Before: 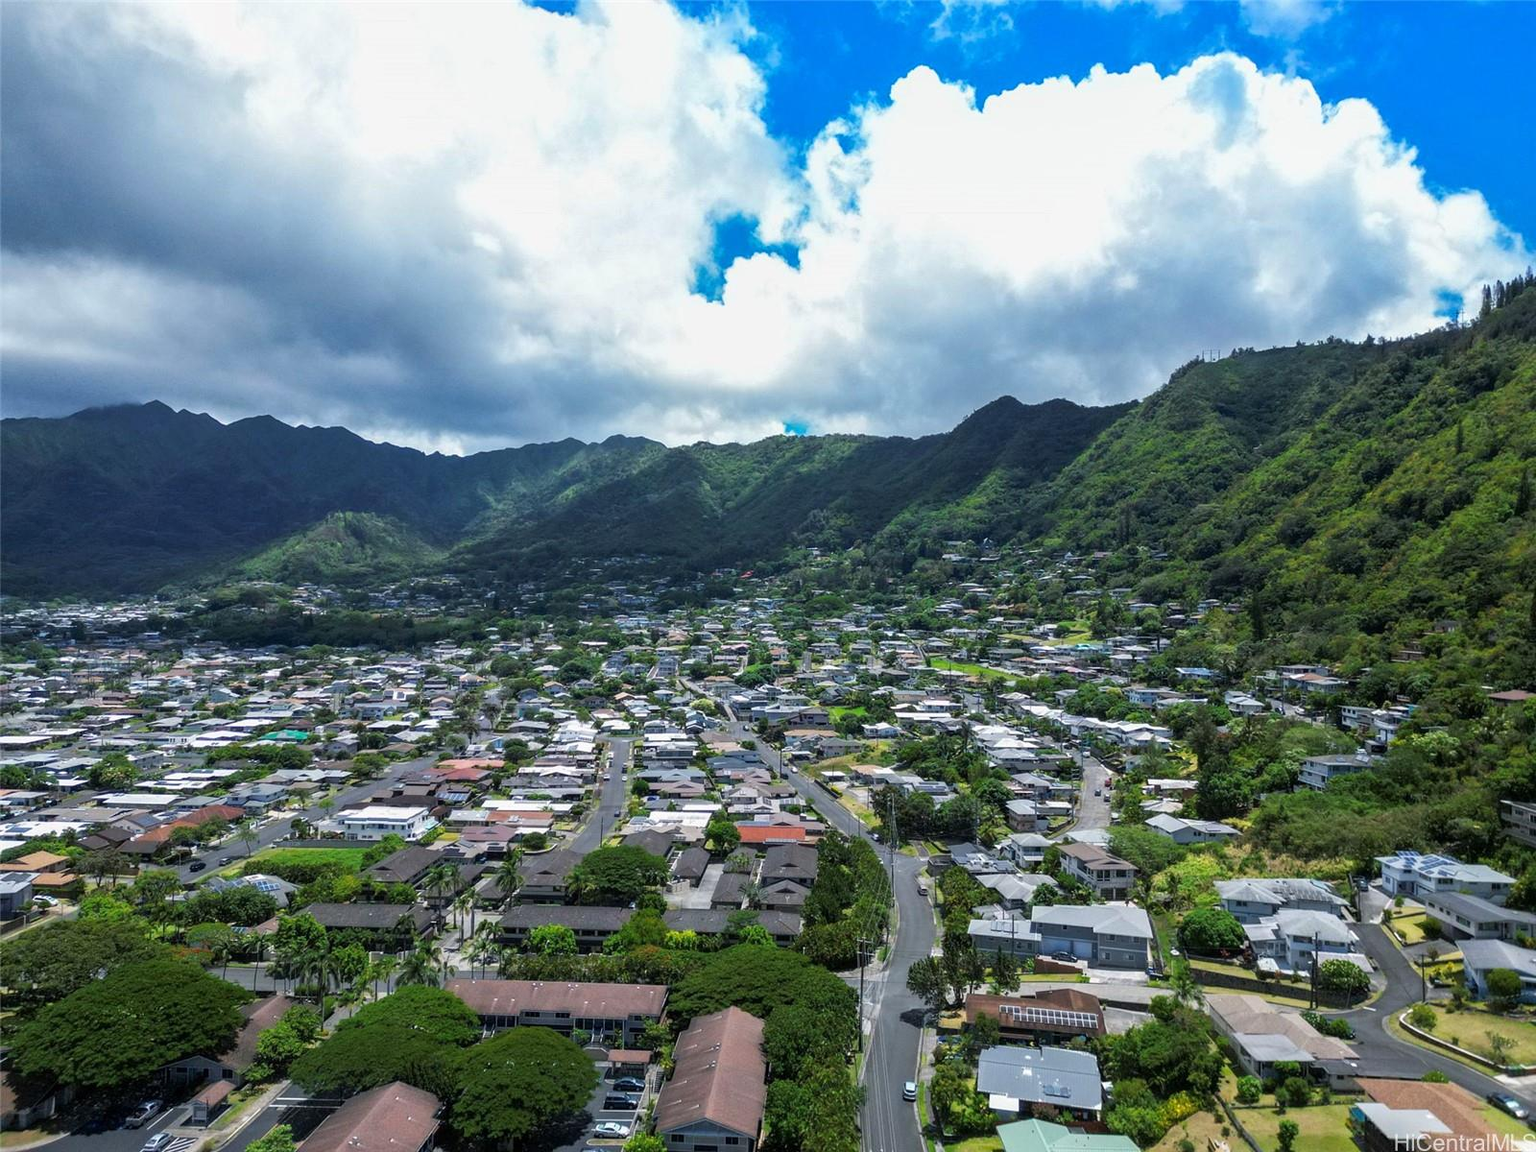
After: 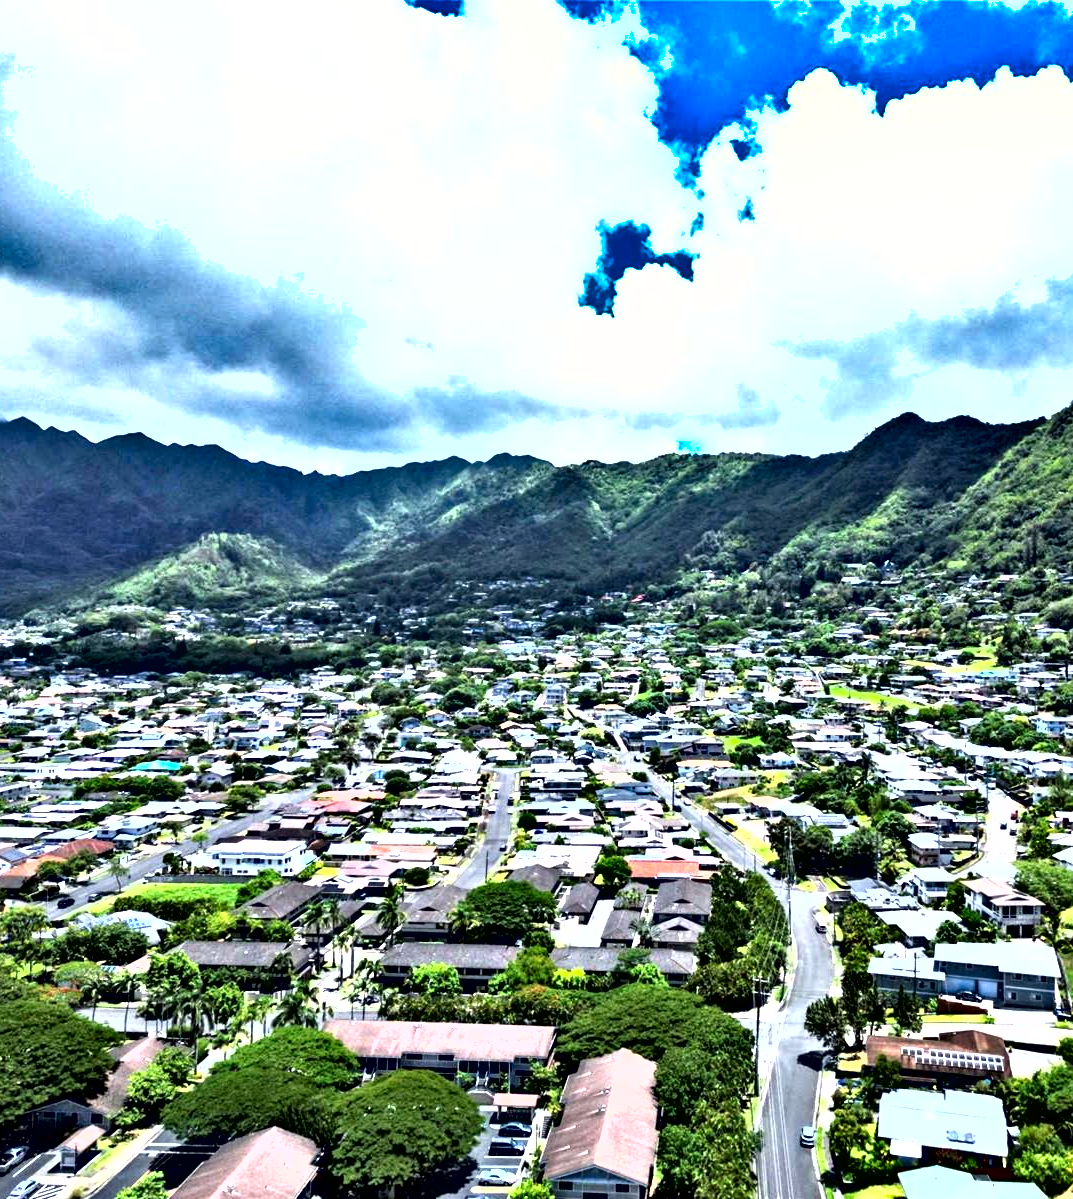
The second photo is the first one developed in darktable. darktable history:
contrast equalizer: octaves 7, y [[0.48, 0.654, 0.731, 0.706, 0.772, 0.382], [0.55 ×6], [0 ×6], [0 ×6], [0 ×6]]
shadows and highlights: soften with gaussian
crop and rotate: left 8.757%, right 24.14%
exposure: black level correction 0, exposure 1.2 EV, compensate exposure bias true, compensate highlight preservation false
